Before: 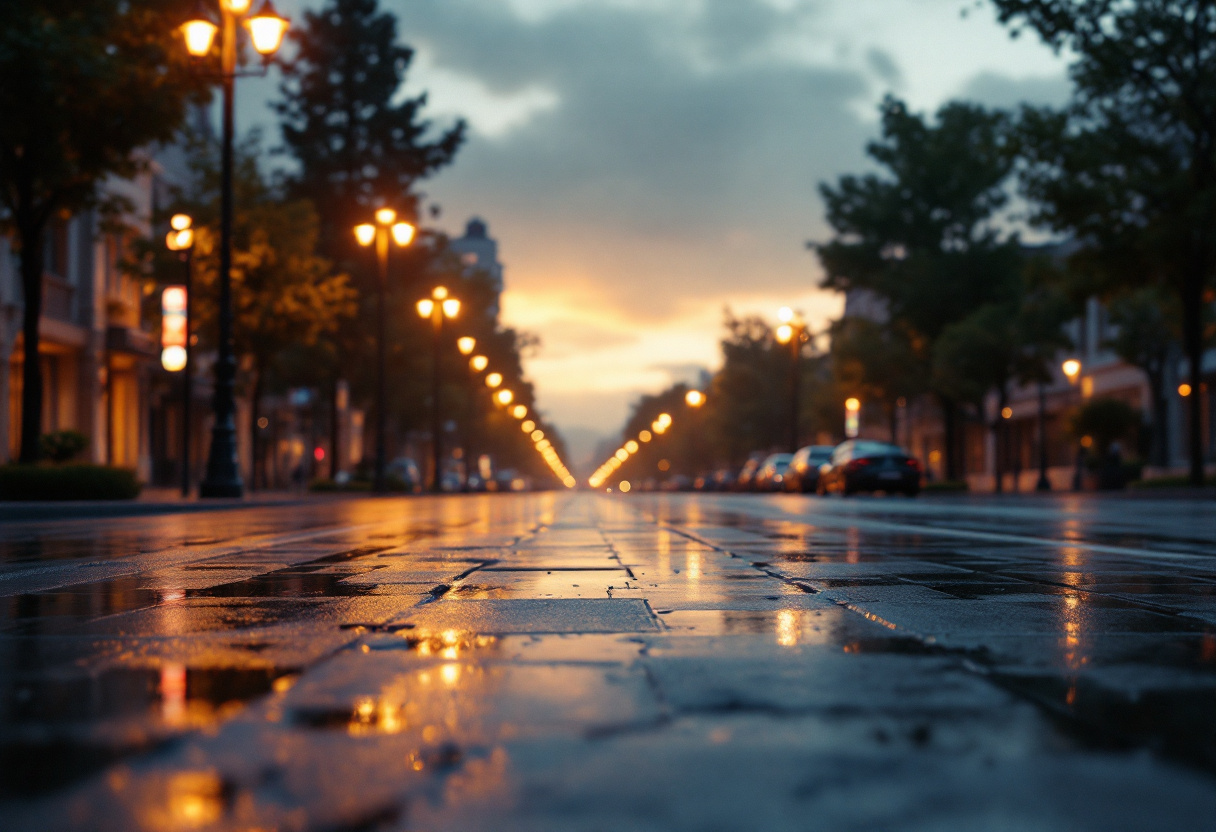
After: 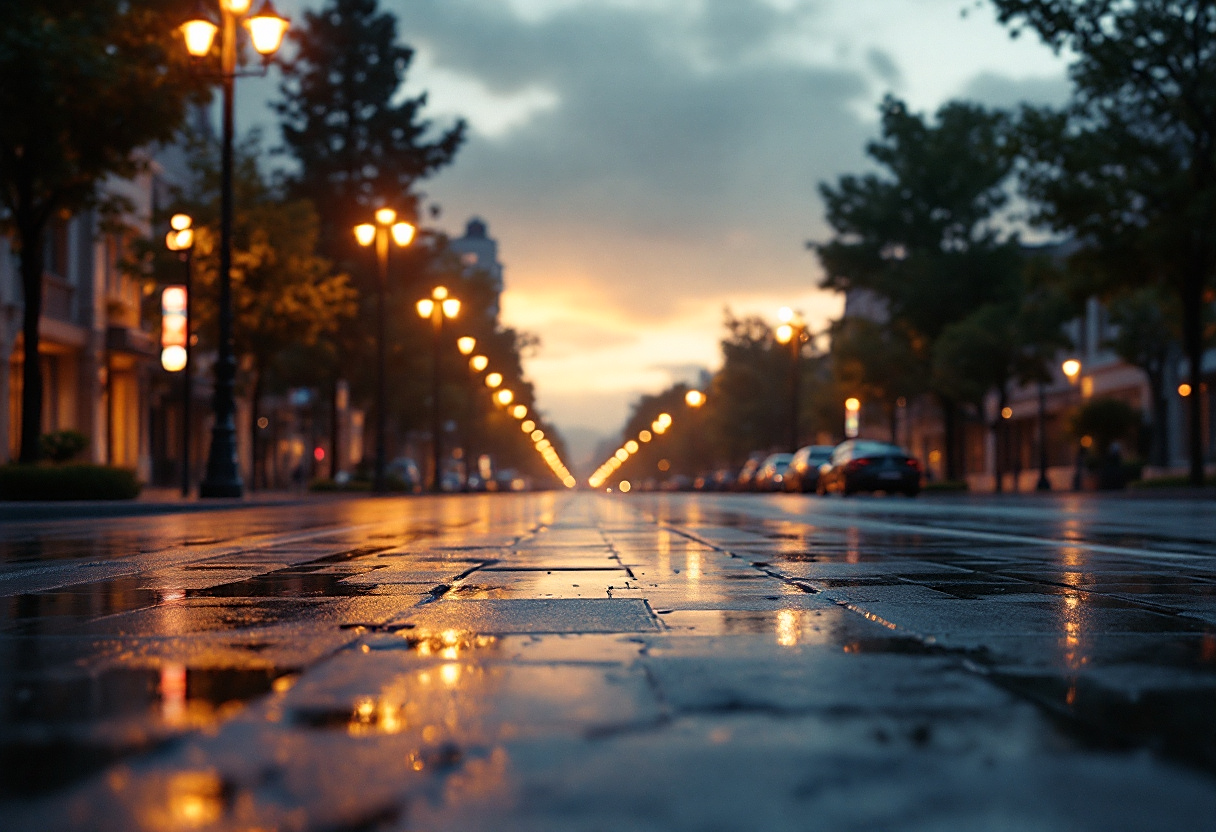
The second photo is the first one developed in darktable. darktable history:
sharpen: on, module defaults
shadows and highlights: shadows -0.892, highlights 38.86
